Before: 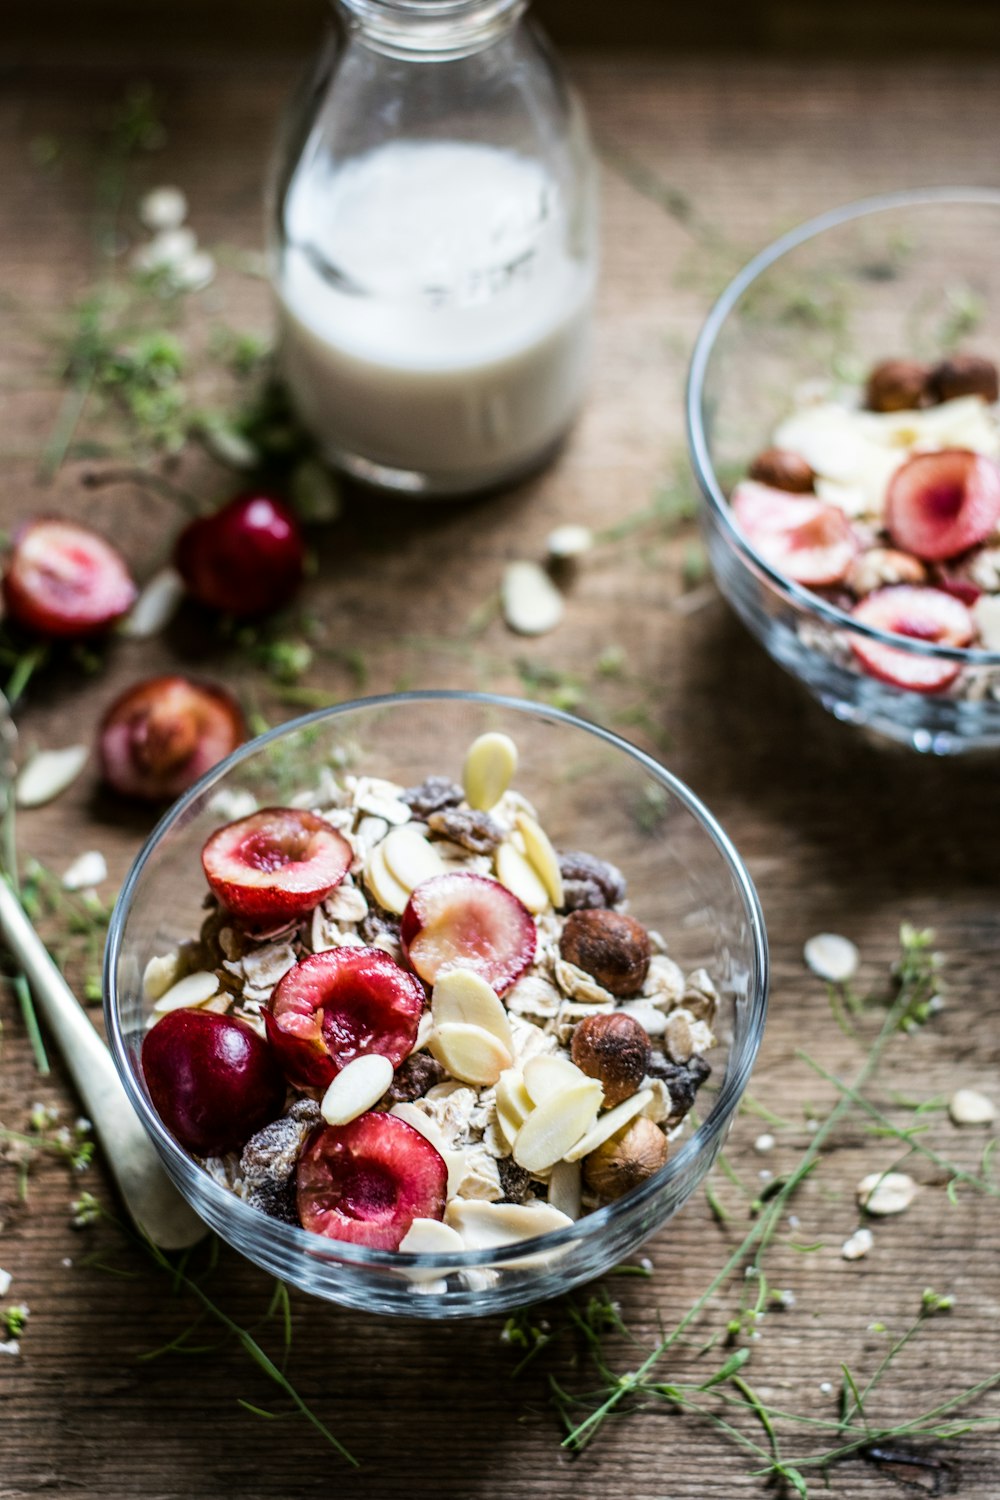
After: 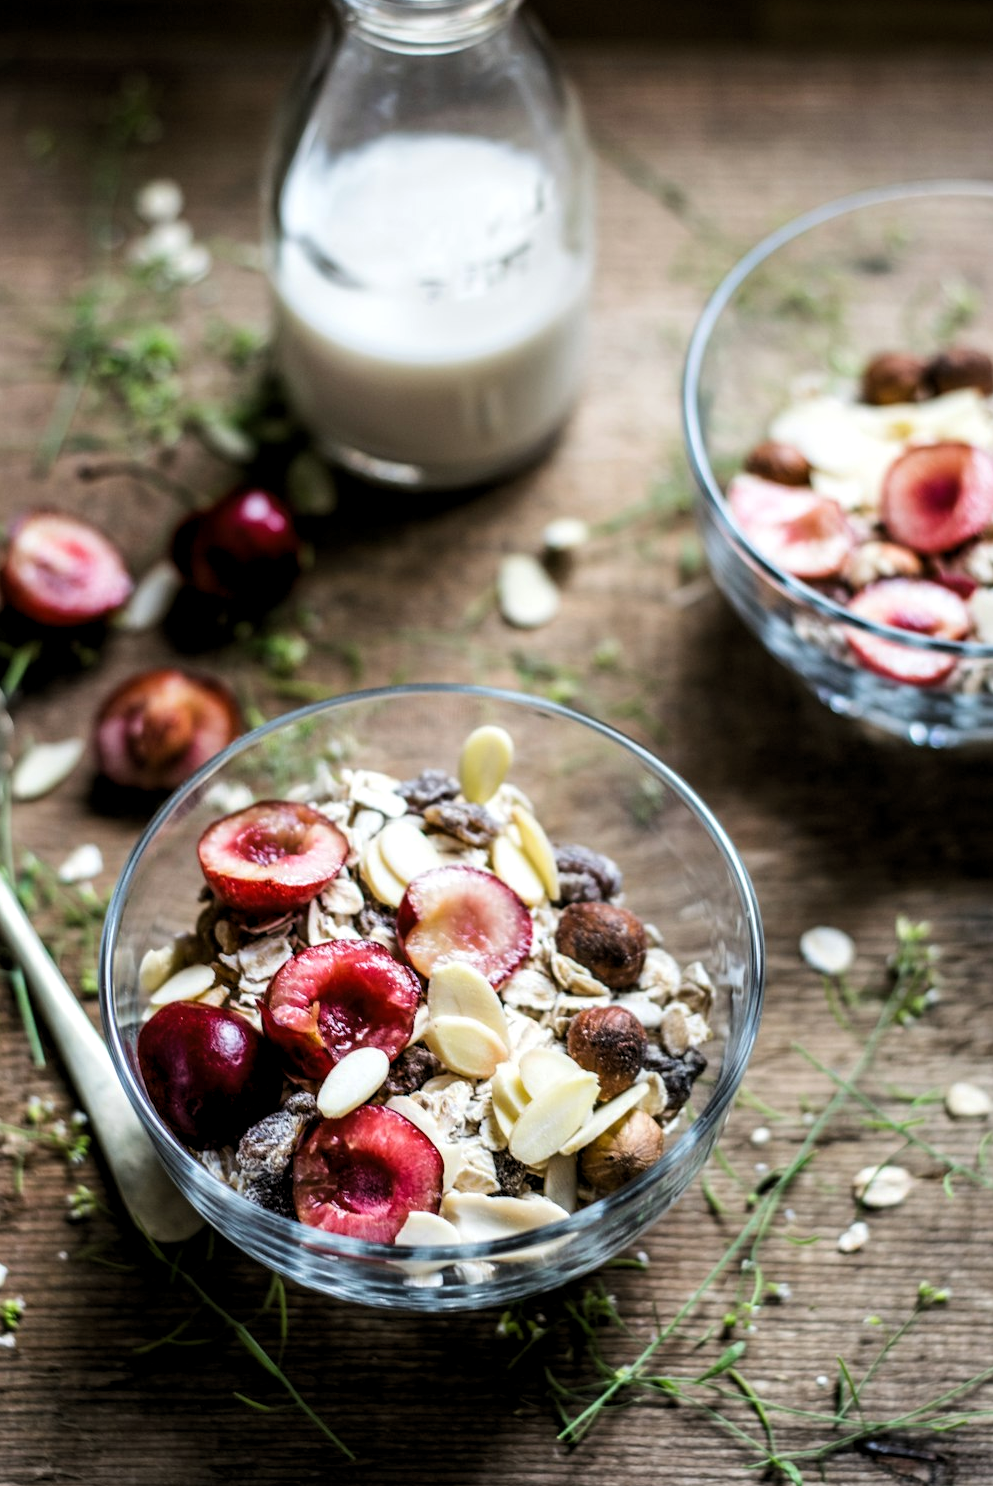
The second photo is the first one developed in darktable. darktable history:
crop: left 0.434%, top 0.485%, right 0.244%, bottom 0.386%
levels: levels [0.031, 0.5, 0.969]
